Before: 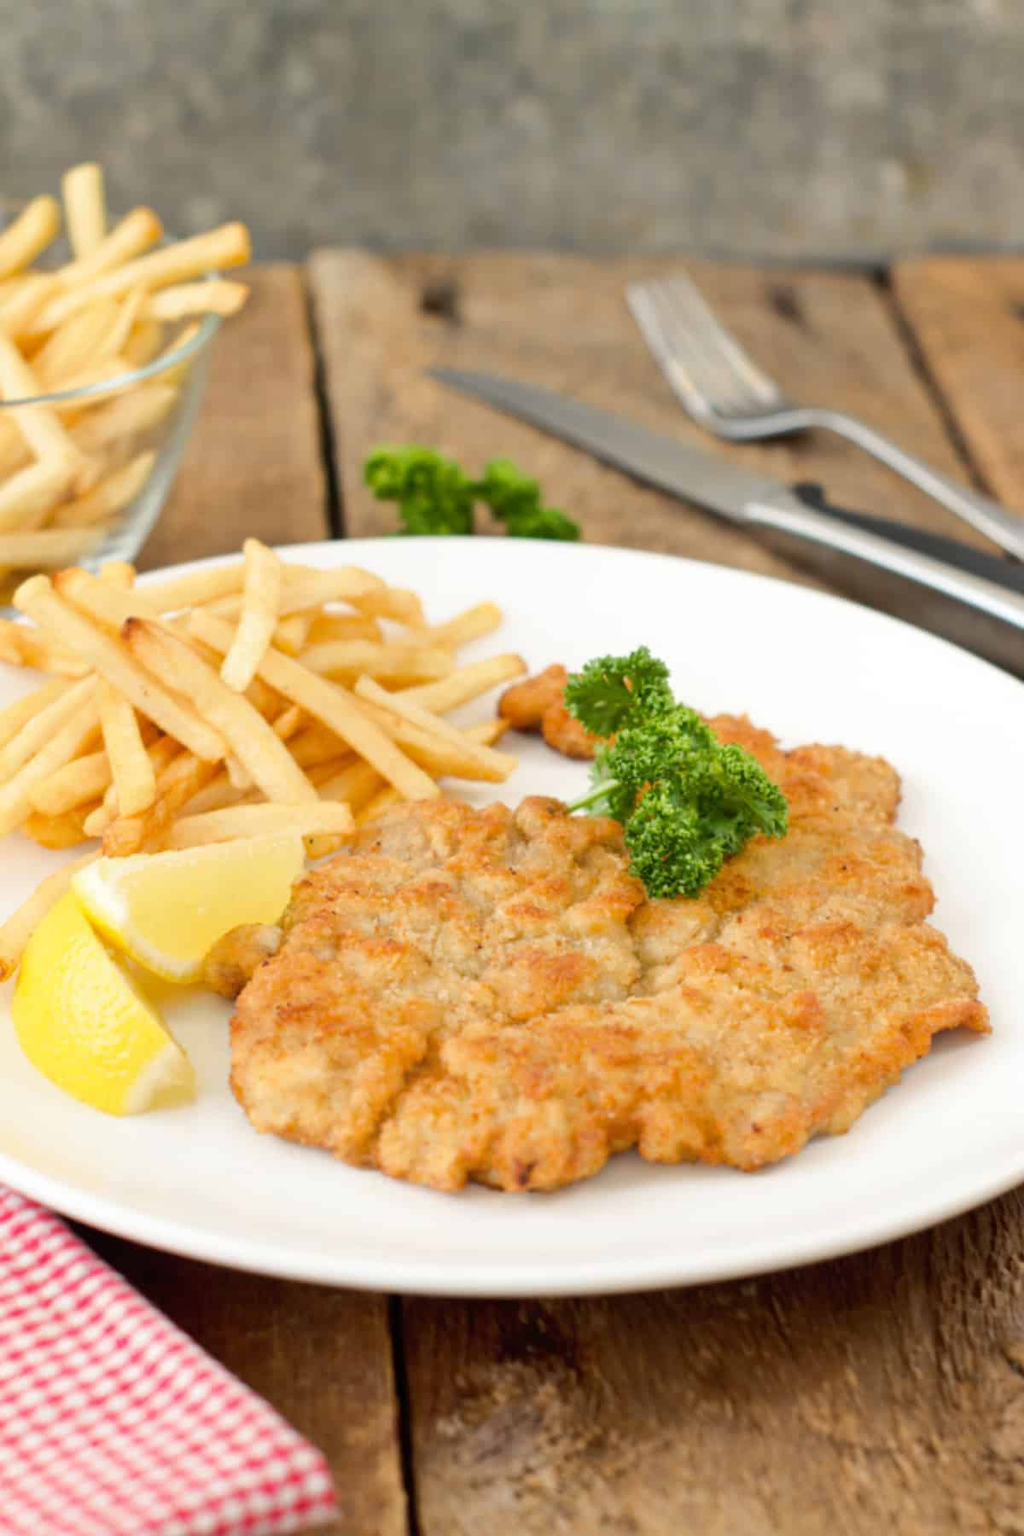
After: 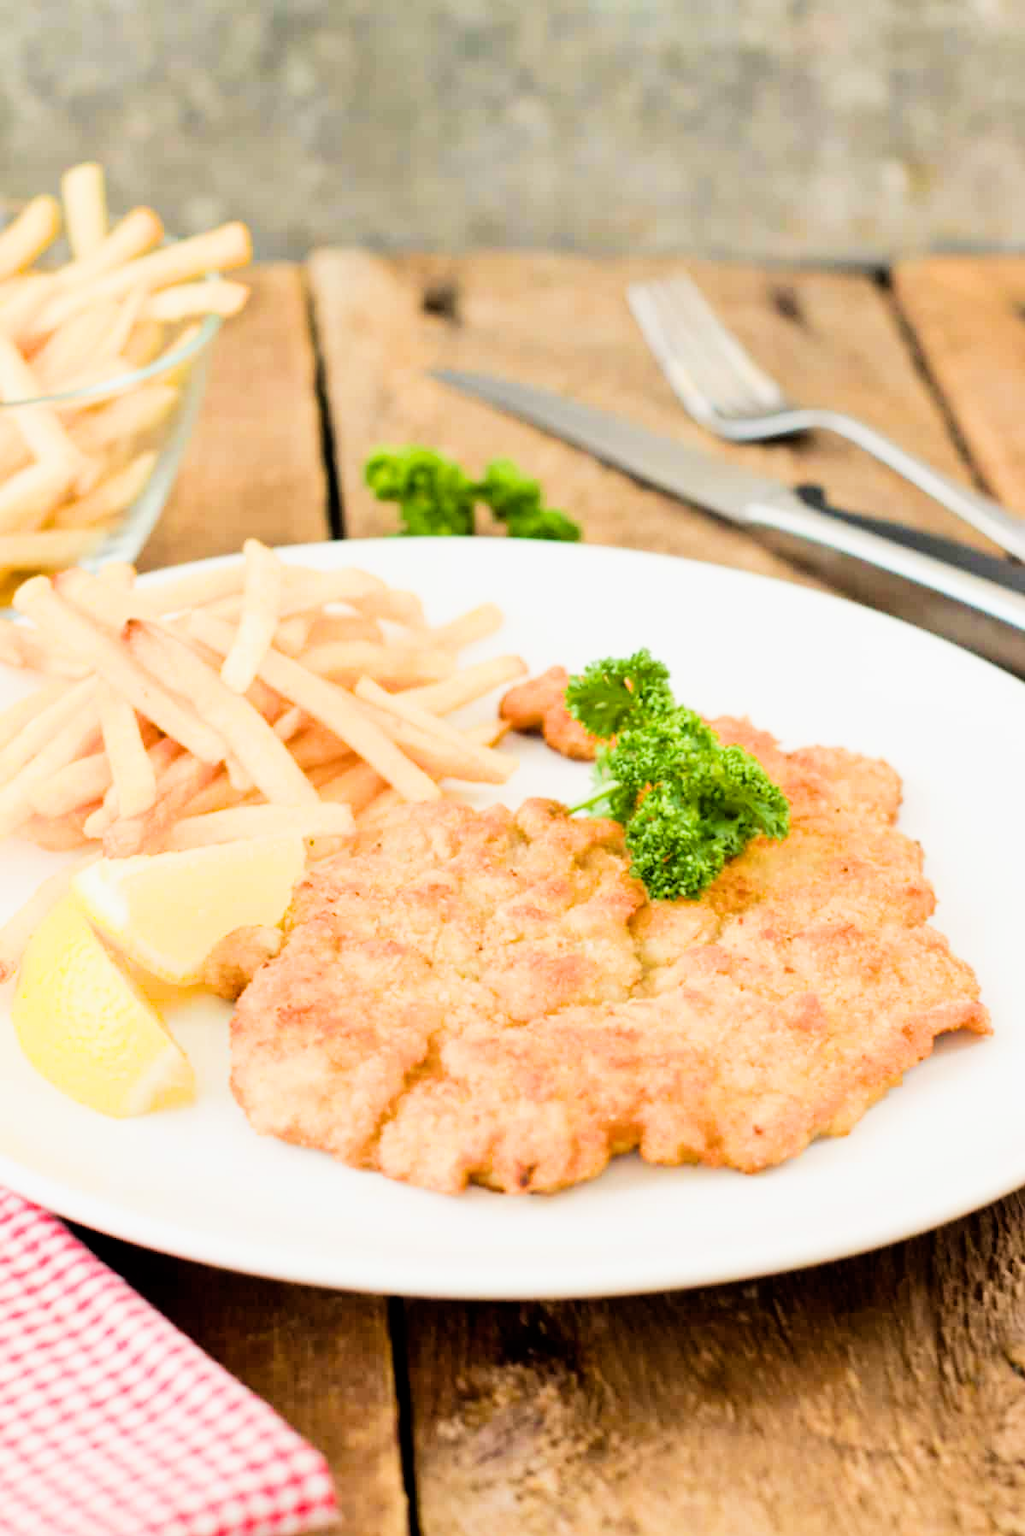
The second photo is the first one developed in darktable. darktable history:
crop: top 0.05%, bottom 0.098%
filmic rgb: black relative exposure -5 EV, hardness 2.88, contrast 1.3, highlights saturation mix -30%
color balance rgb: linear chroma grading › shadows 19.44%, linear chroma grading › highlights 3.42%, linear chroma grading › mid-tones 10.16%
exposure: black level correction 0, exposure 0.9 EV, compensate highlight preservation false
velvia: on, module defaults
